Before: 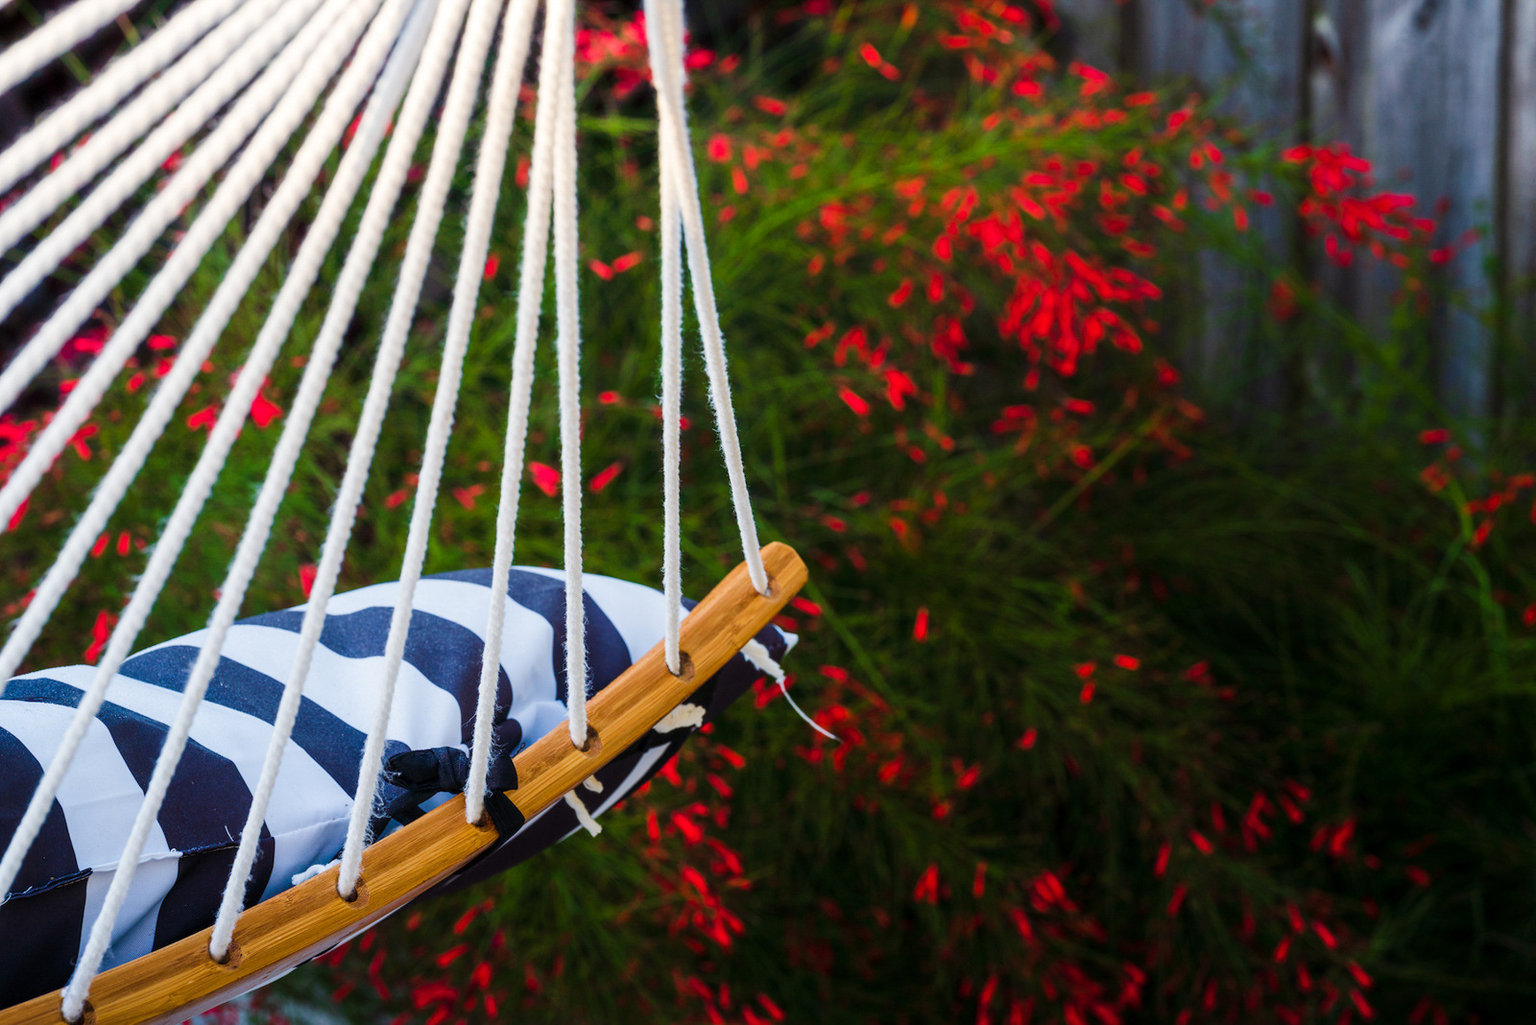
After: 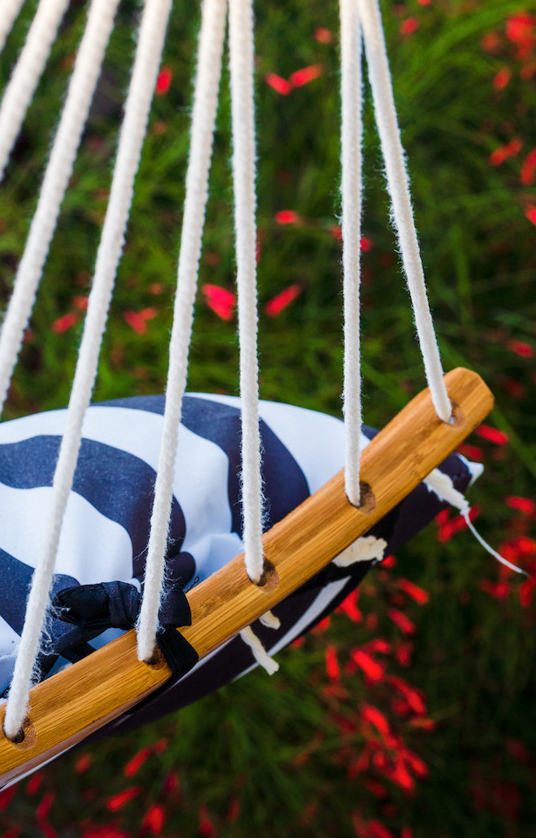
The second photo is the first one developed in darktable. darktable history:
crop and rotate: left 21.77%, top 18.528%, right 44.676%, bottom 2.997%
local contrast: mode bilateral grid, contrast 20, coarseness 50, detail 120%, midtone range 0.2
